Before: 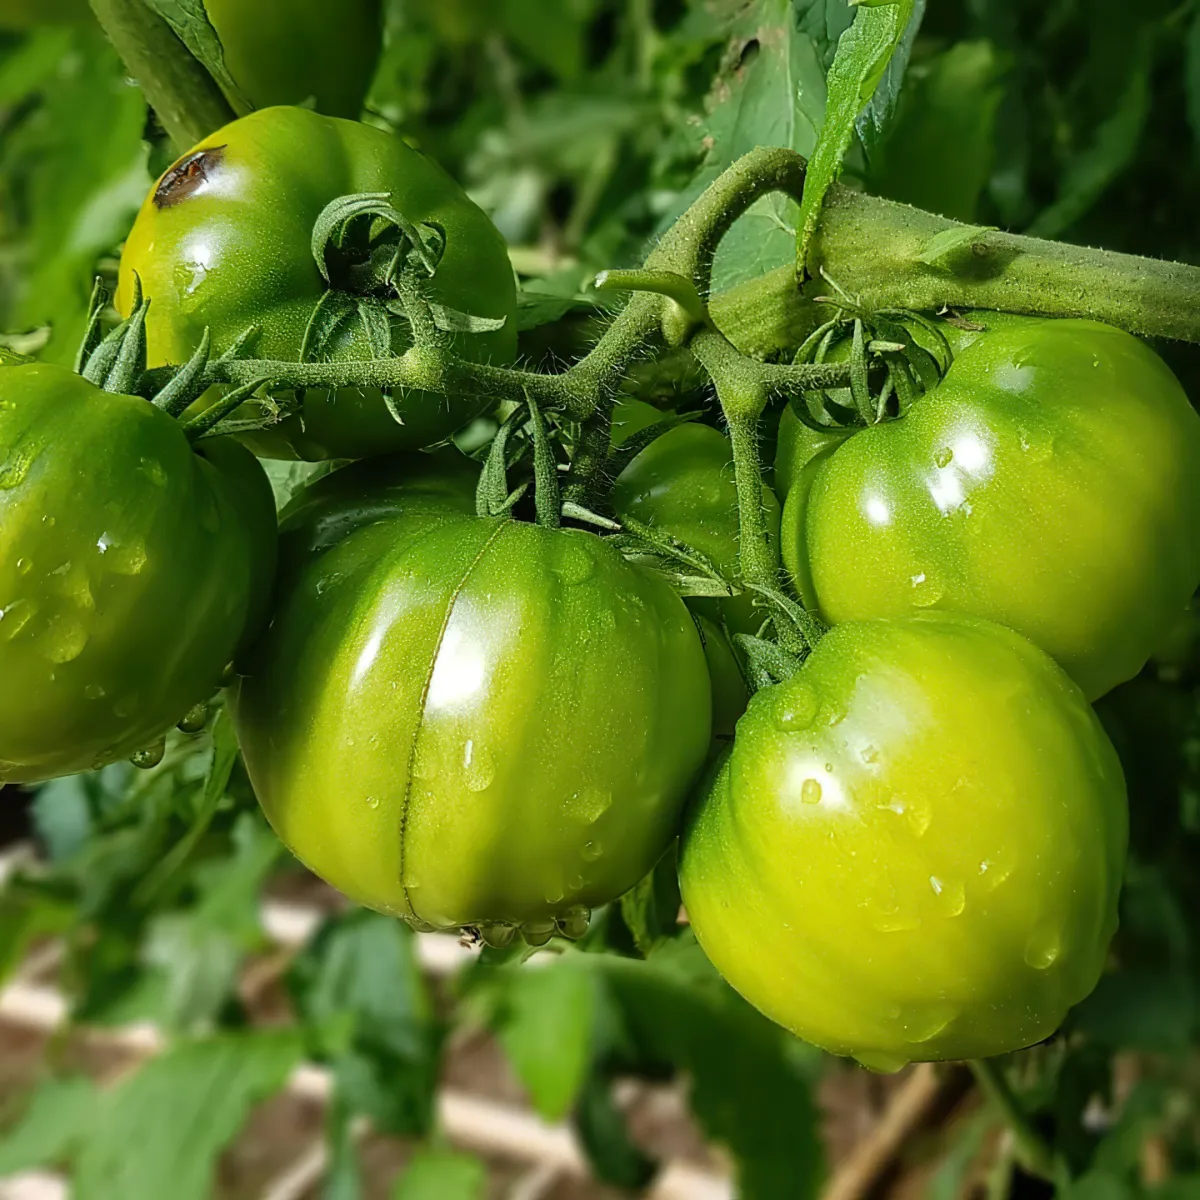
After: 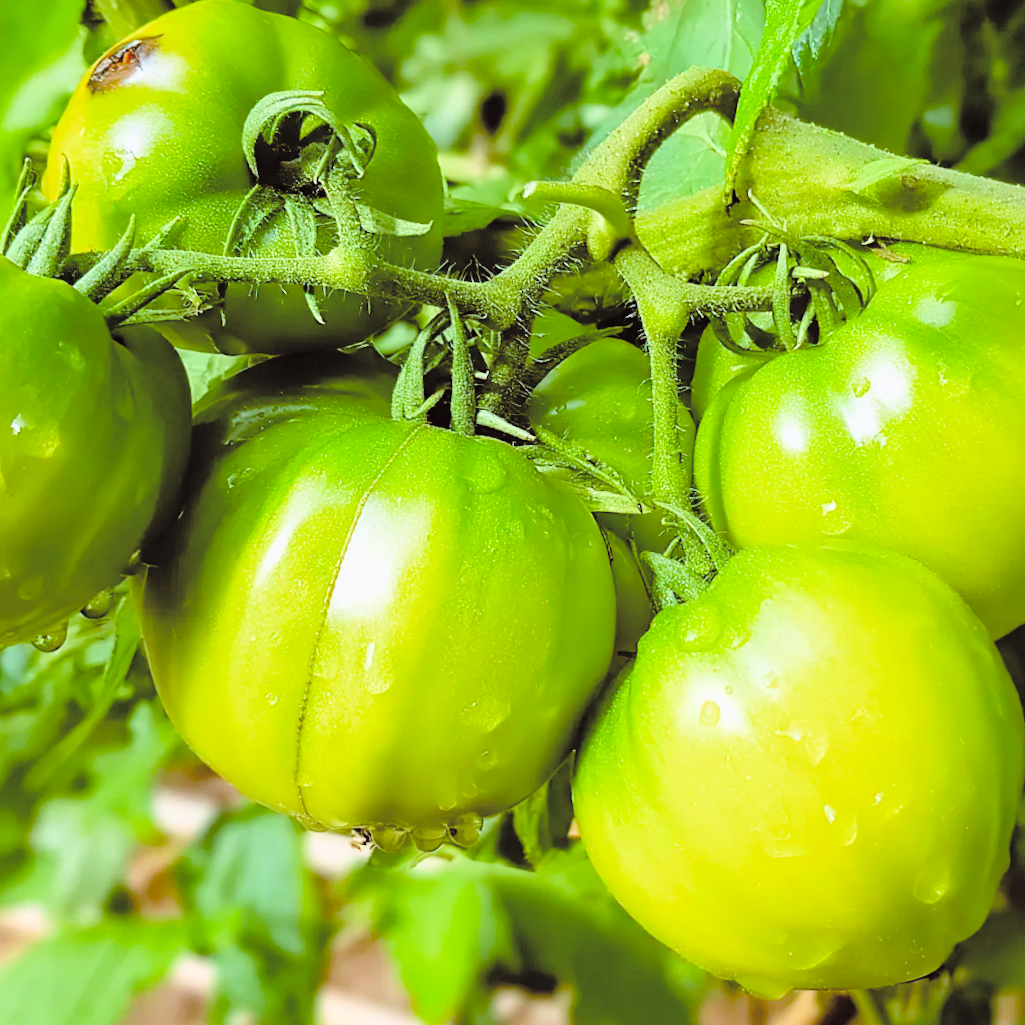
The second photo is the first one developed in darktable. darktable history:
white balance: red 1.009, blue 1.027
filmic rgb: black relative exposure -7.6 EV, white relative exposure 4.64 EV, threshold 3 EV, target black luminance 0%, hardness 3.55, latitude 50.51%, contrast 1.033, highlights saturation mix 10%, shadows ↔ highlights balance -0.198%, color science v4 (2020), enable highlight reconstruction true
exposure: exposure 0.935 EV, compensate highlight preservation false
contrast brightness saturation: brightness 0.28
color balance: lift [1, 1.015, 1.004, 0.985], gamma [1, 0.958, 0.971, 1.042], gain [1, 0.956, 0.977, 1.044]
crop and rotate: angle -3.27°, left 5.211%, top 5.211%, right 4.607%, bottom 4.607%
